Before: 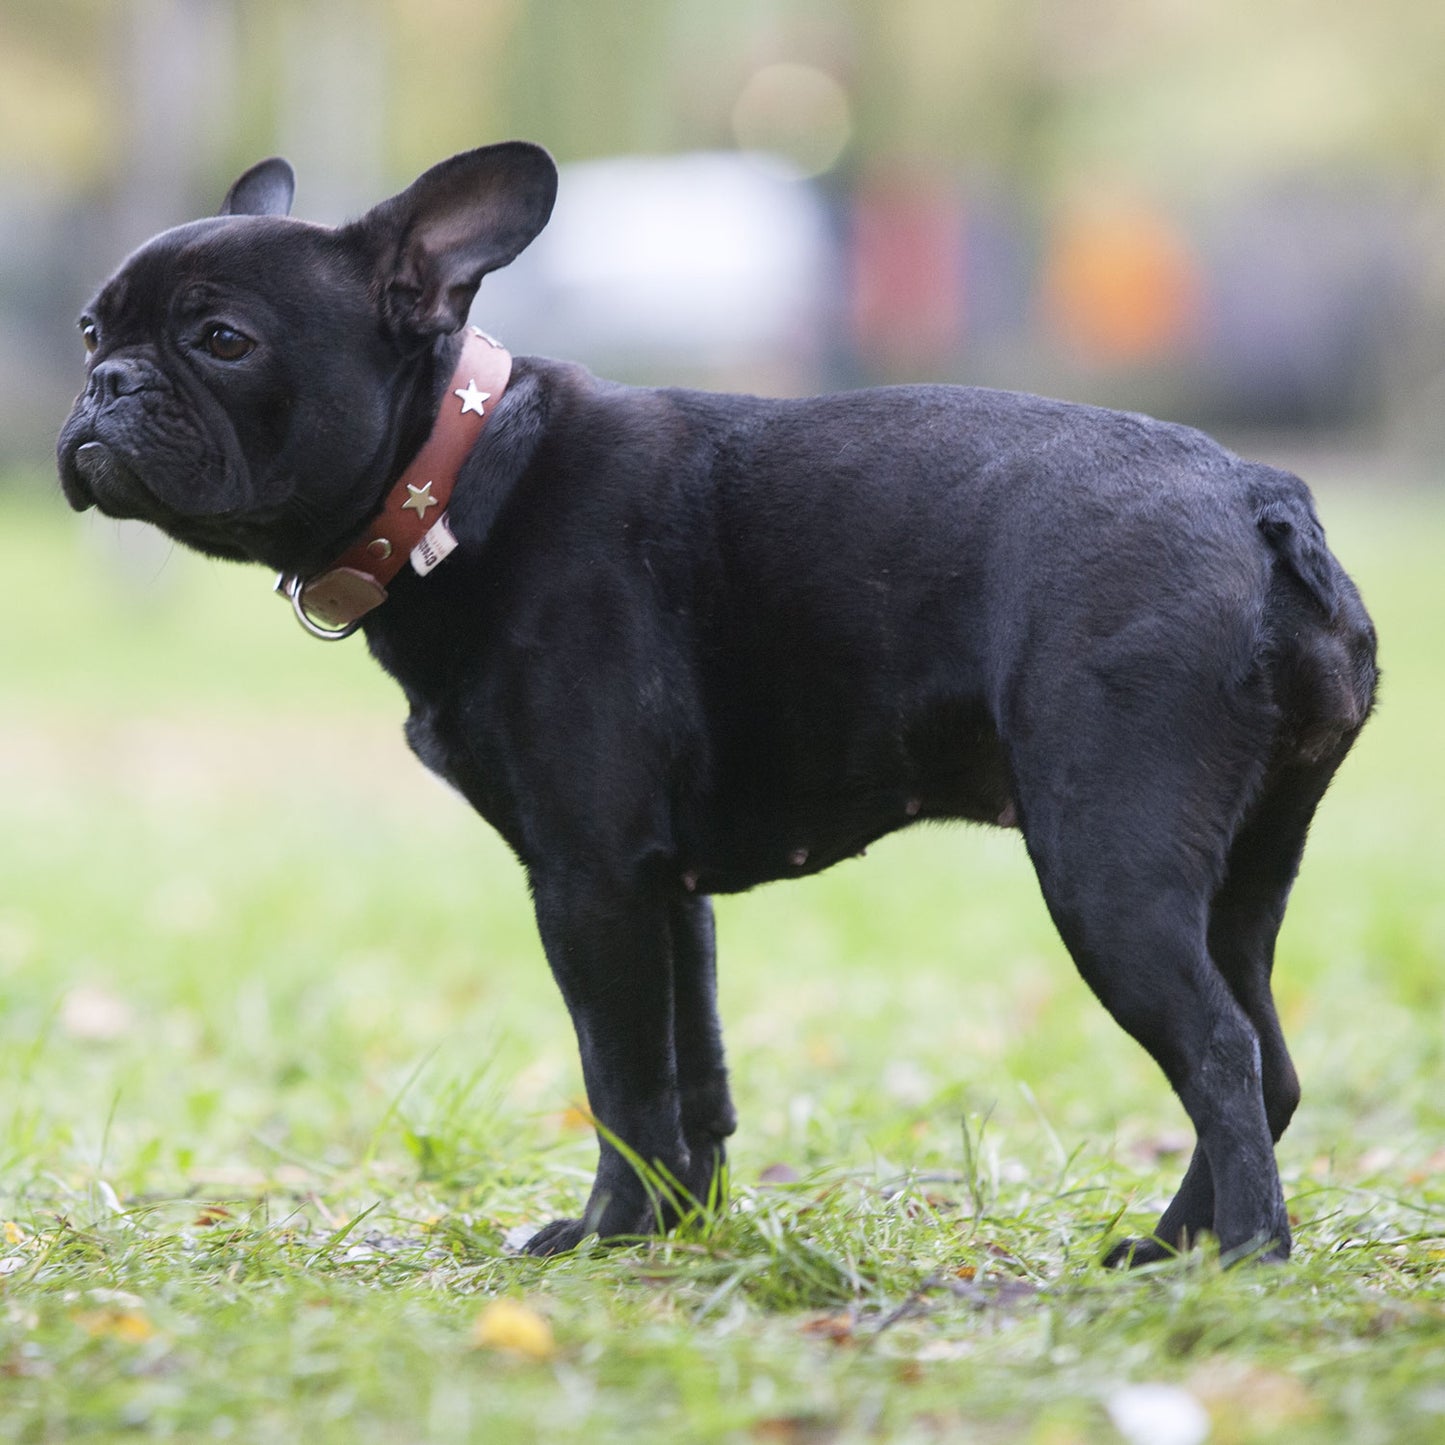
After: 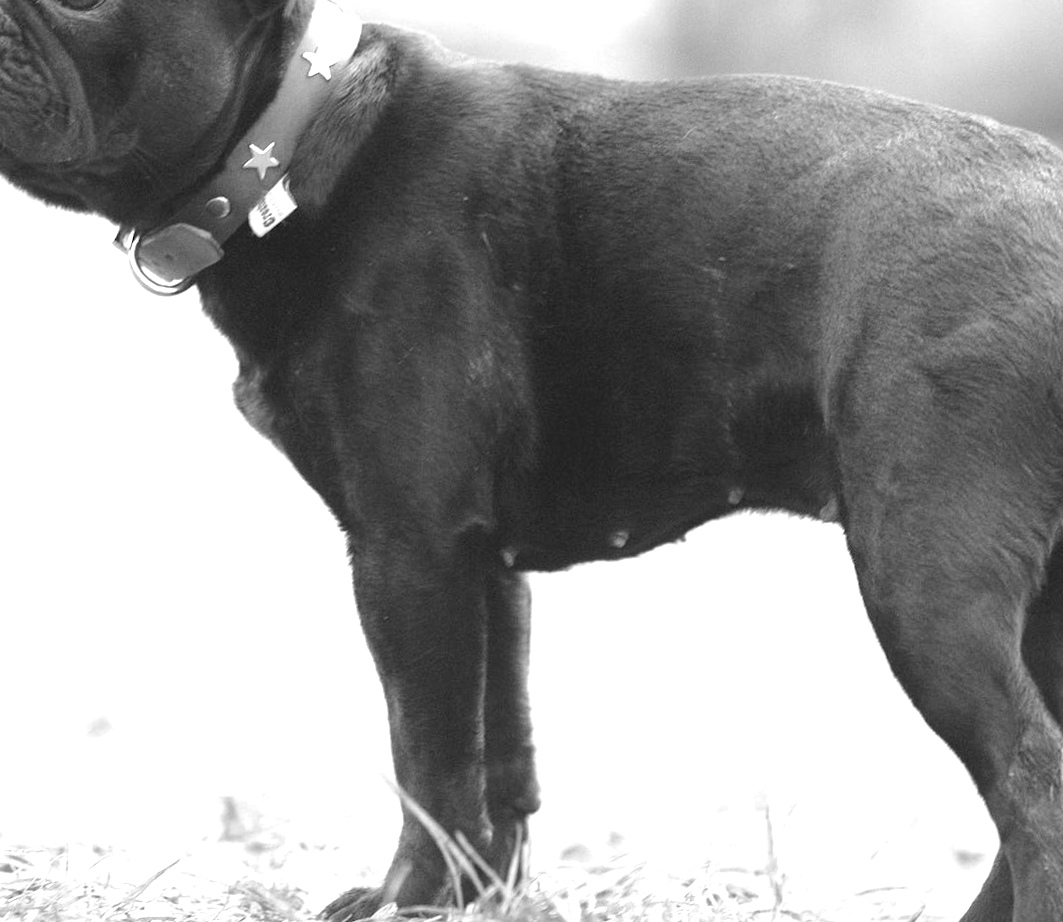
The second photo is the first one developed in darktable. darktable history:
monochrome: on, module defaults
exposure: black level correction 0, exposure 1.1 EV, compensate exposure bias true, compensate highlight preservation false
color balance rgb: perceptual saturation grading › global saturation 25%, perceptual brilliance grading › mid-tones 10%, perceptual brilliance grading › shadows 15%, global vibrance 20%
crop and rotate: angle -3.37°, left 9.79%, top 20.73%, right 12.42%, bottom 11.82%
